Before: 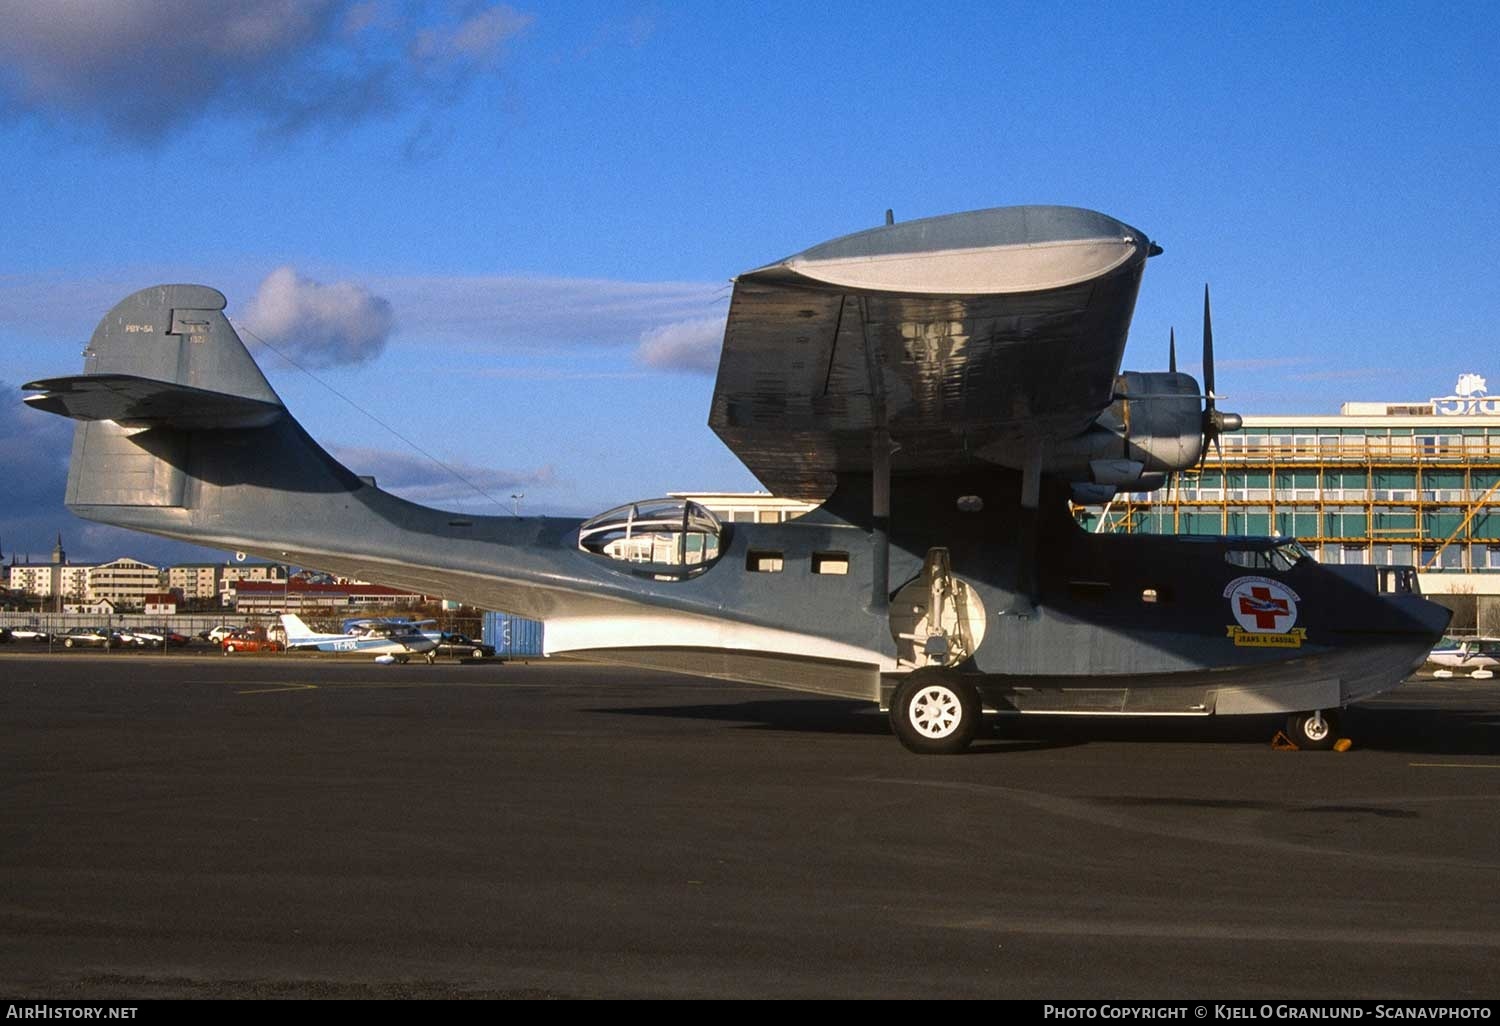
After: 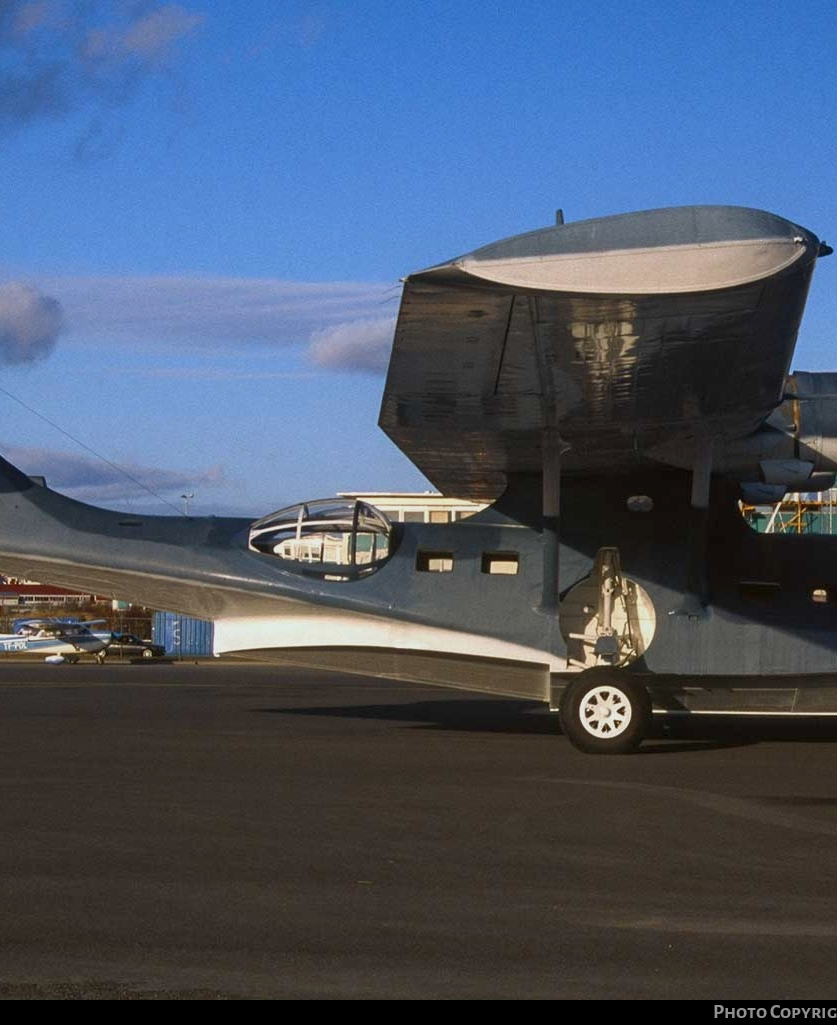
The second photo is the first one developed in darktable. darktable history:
tone equalizer: -8 EV 0.215 EV, -7 EV 0.418 EV, -6 EV 0.383 EV, -5 EV 0.248 EV, -3 EV -0.265 EV, -2 EV -0.432 EV, -1 EV -0.395 EV, +0 EV -0.254 EV
crop: left 22.037%, right 22.141%, bottom 0.014%
